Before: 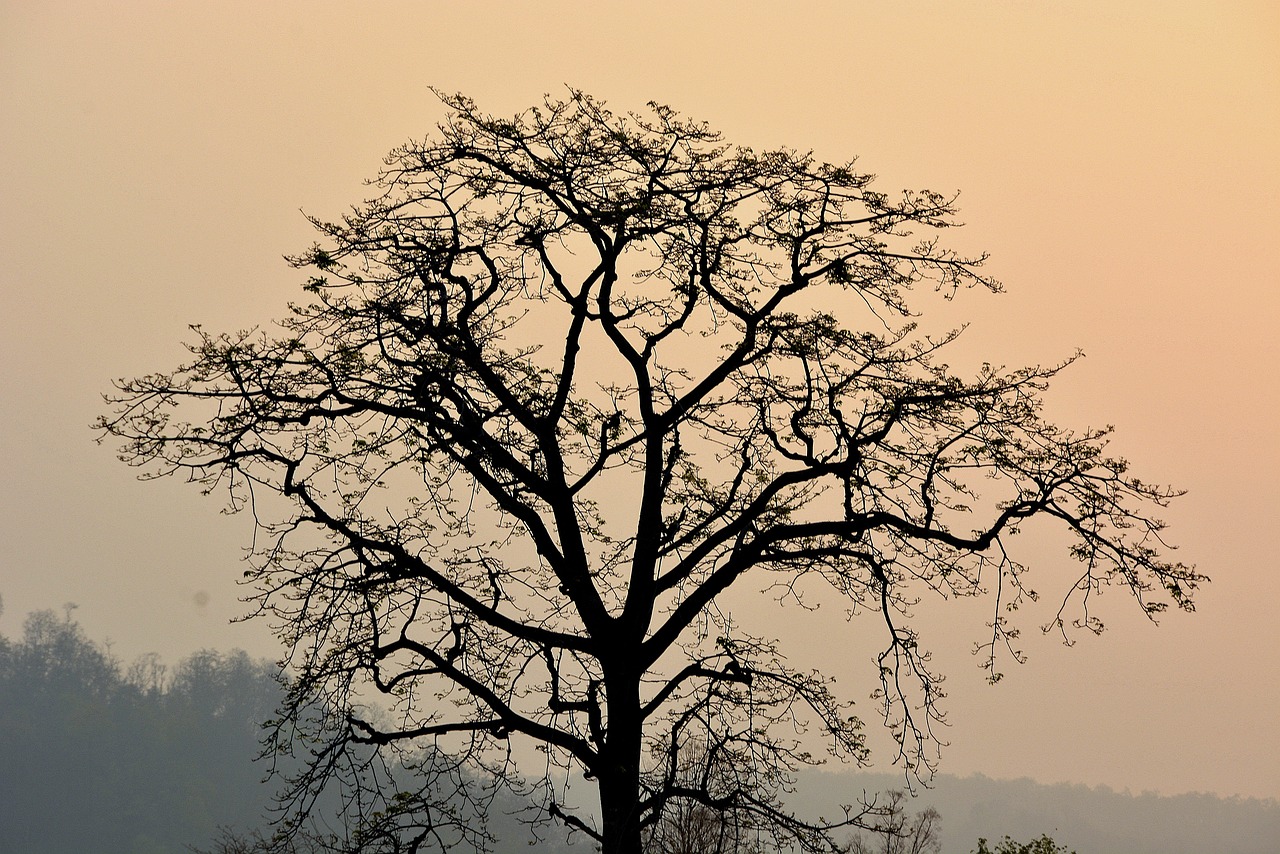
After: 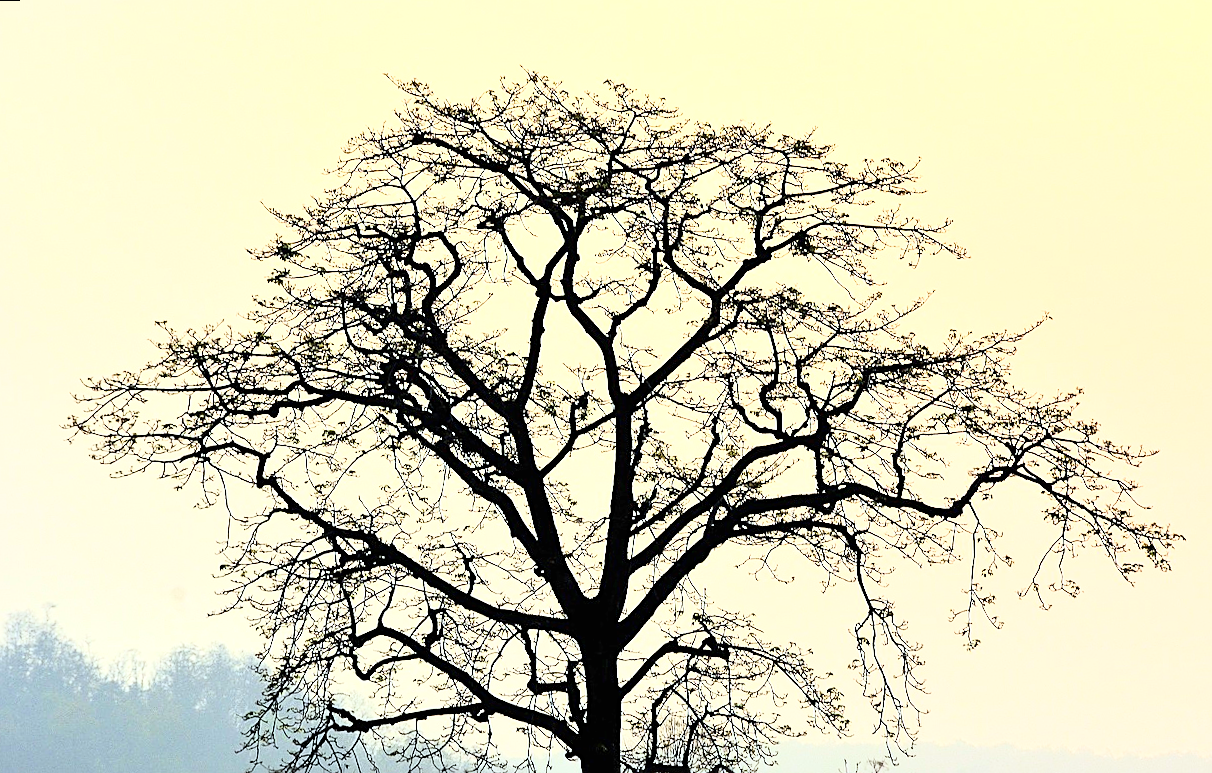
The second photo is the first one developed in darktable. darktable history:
exposure: black level correction 0, exposure 1 EV, compensate exposure bias true, compensate highlight preservation false
local contrast: mode bilateral grid, contrast 20, coarseness 50, detail 120%, midtone range 0.2
white balance: red 0.925, blue 1.046
rotate and perspective: rotation -2.12°, lens shift (vertical) 0.009, lens shift (horizontal) -0.008, automatic cropping original format, crop left 0.036, crop right 0.964, crop top 0.05, crop bottom 0.959
base curve: curves: ch0 [(0, 0) (0.018, 0.026) (0.143, 0.37) (0.33, 0.731) (0.458, 0.853) (0.735, 0.965) (0.905, 0.986) (1, 1)]
crop: top 0.448%, right 0.264%, bottom 5.045%
sharpen: on, module defaults
